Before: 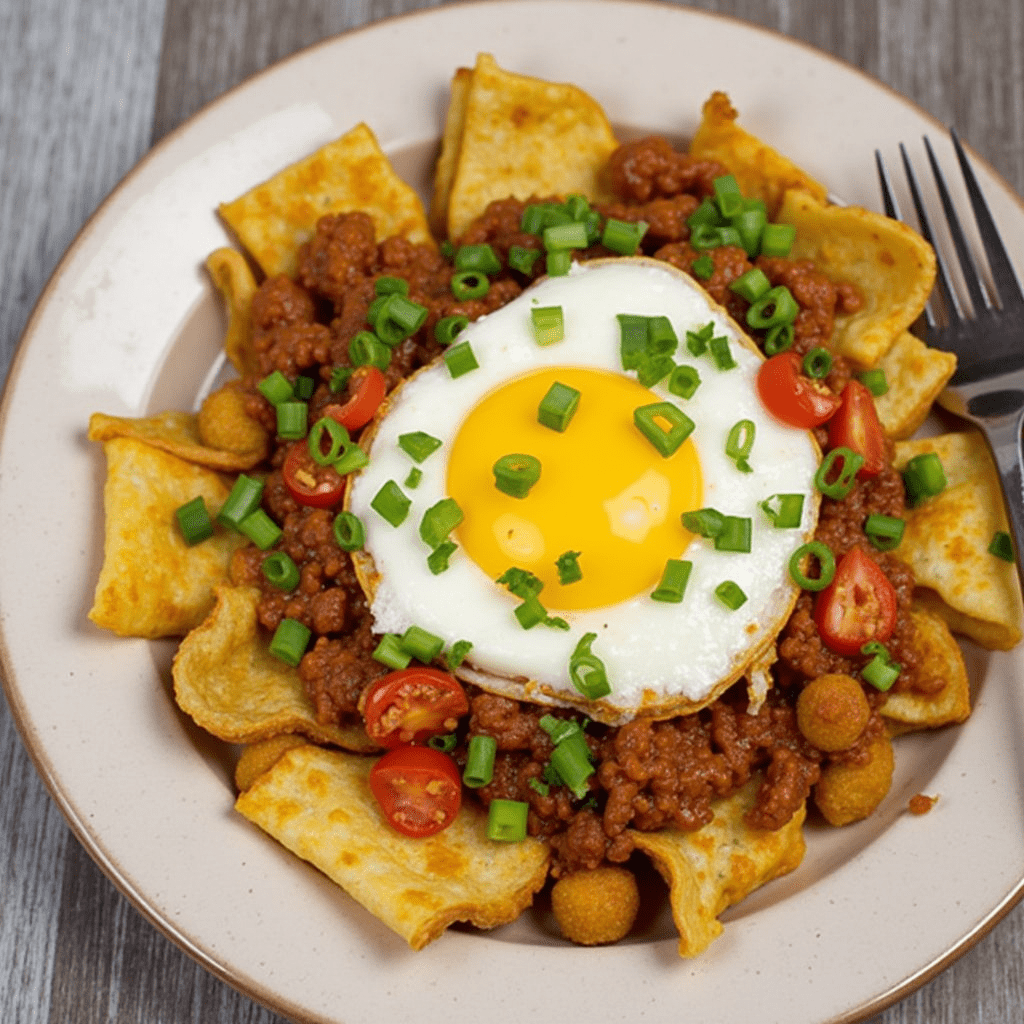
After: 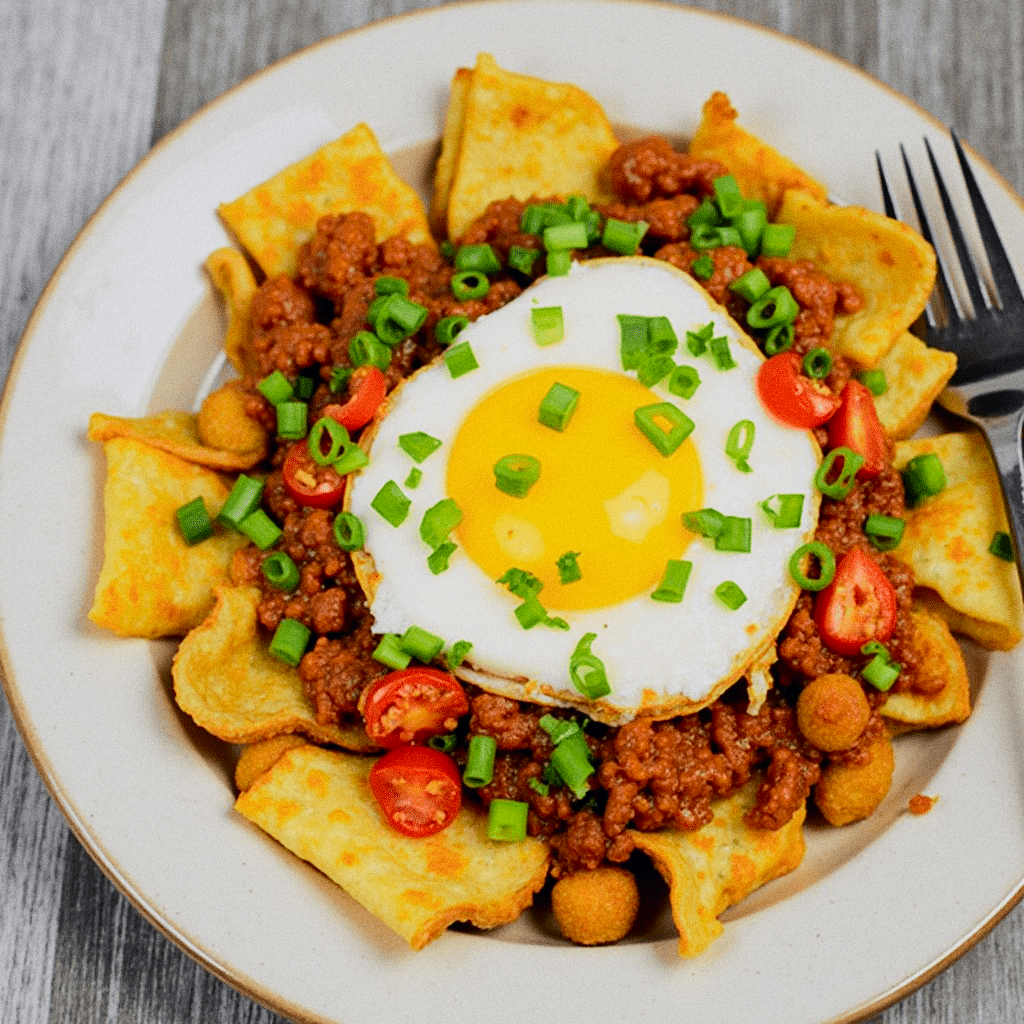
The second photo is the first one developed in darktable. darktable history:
tone curve: curves: ch0 [(0, 0) (0.071, 0.047) (0.266, 0.26) (0.483, 0.554) (0.753, 0.811) (1, 0.983)]; ch1 [(0, 0) (0.346, 0.307) (0.408, 0.369) (0.463, 0.443) (0.482, 0.493) (0.502, 0.5) (0.517, 0.502) (0.55, 0.548) (0.597, 0.624) (0.651, 0.698) (1, 1)]; ch2 [(0, 0) (0.346, 0.34) (0.434, 0.46) (0.485, 0.494) (0.5, 0.494) (0.517, 0.506) (0.535, 0.529) (0.583, 0.611) (0.625, 0.666) (1, 1)], color space Lab, independent channels, preserve colors none
exposure: exposure 0.191 EV, compensate highlight preservation false
grain: coarseness 0.09 ISO
velvia: on, module defaults
filmic rgb: black relative exposure -7.65 EV, white relative exposure 4.56 EV, hardness 3.61
